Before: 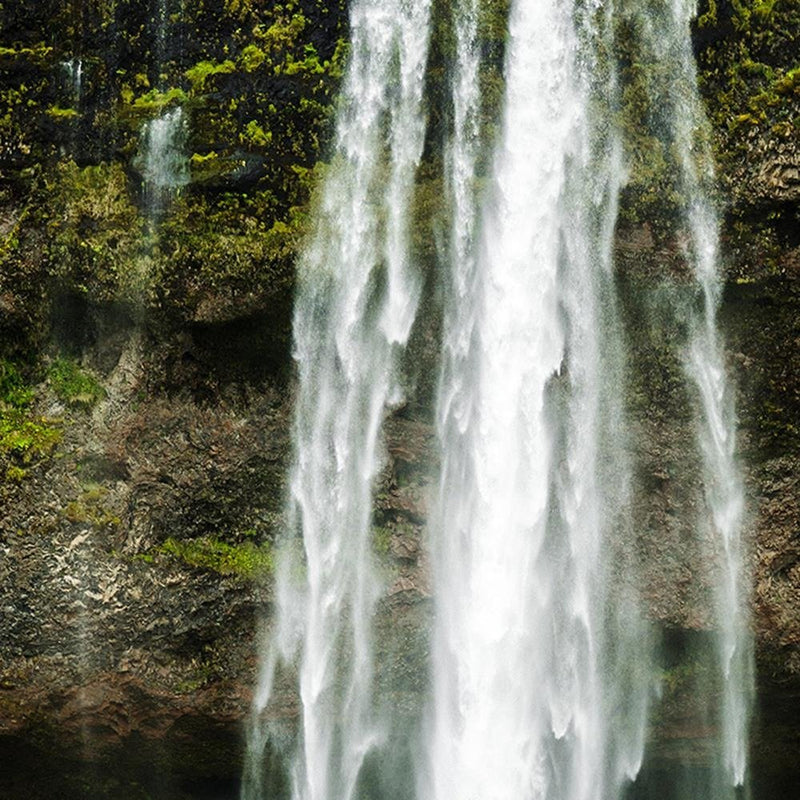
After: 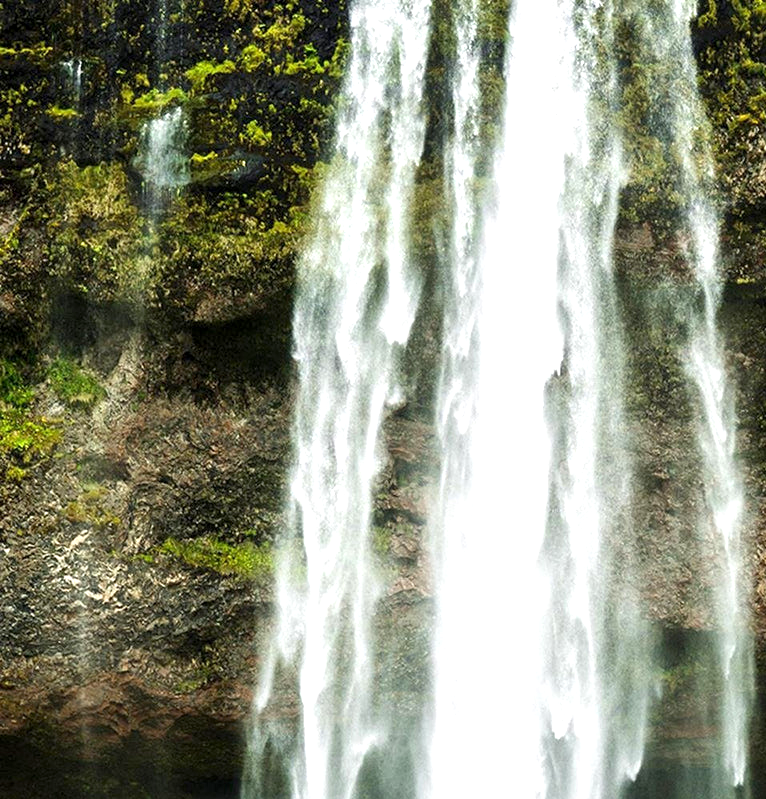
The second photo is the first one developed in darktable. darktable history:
crop: right 4.126%, bottom 0.031%
exposure: black level correction 0.001, exposure 0.675 EV, compensate highlight preservation false
